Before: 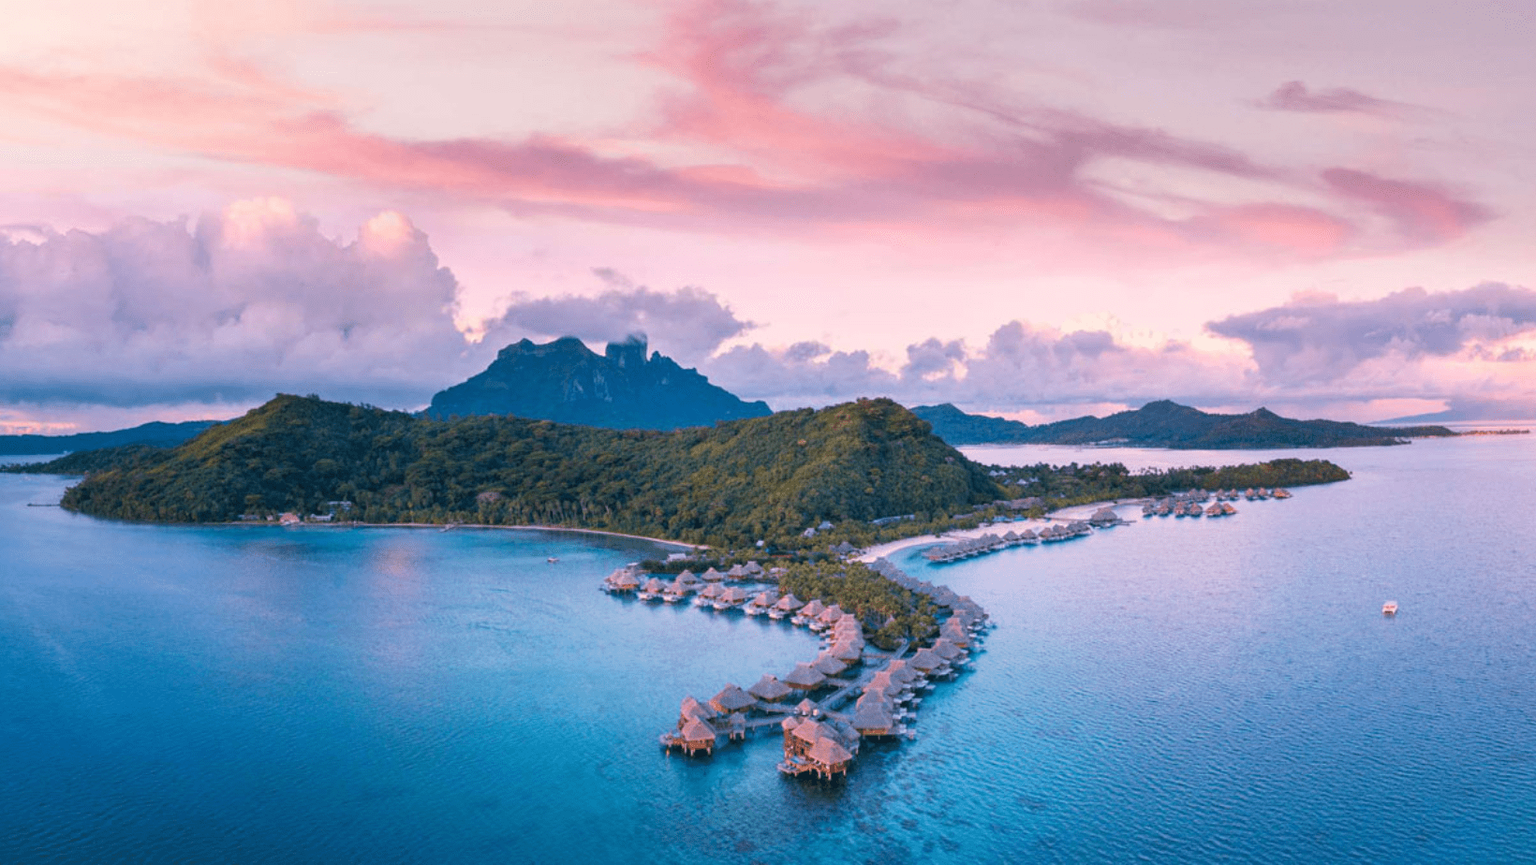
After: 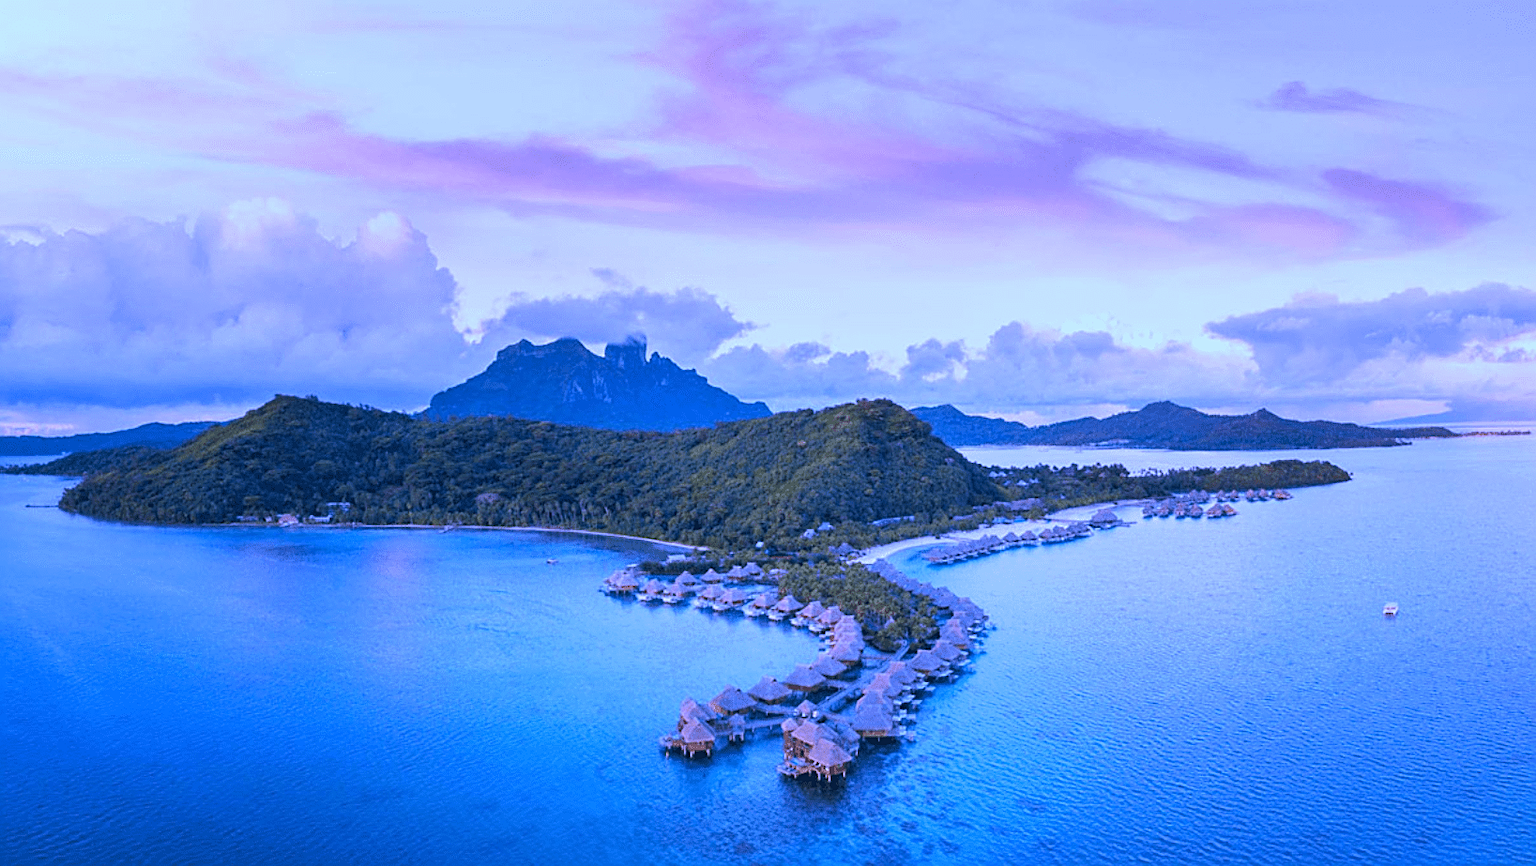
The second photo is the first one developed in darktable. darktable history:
white balance: red 0.766, blue 1.537
crop and rotate: left 0.126%
sharpen: on, module defaults
contrast brightness saturation: contrast 0.05
